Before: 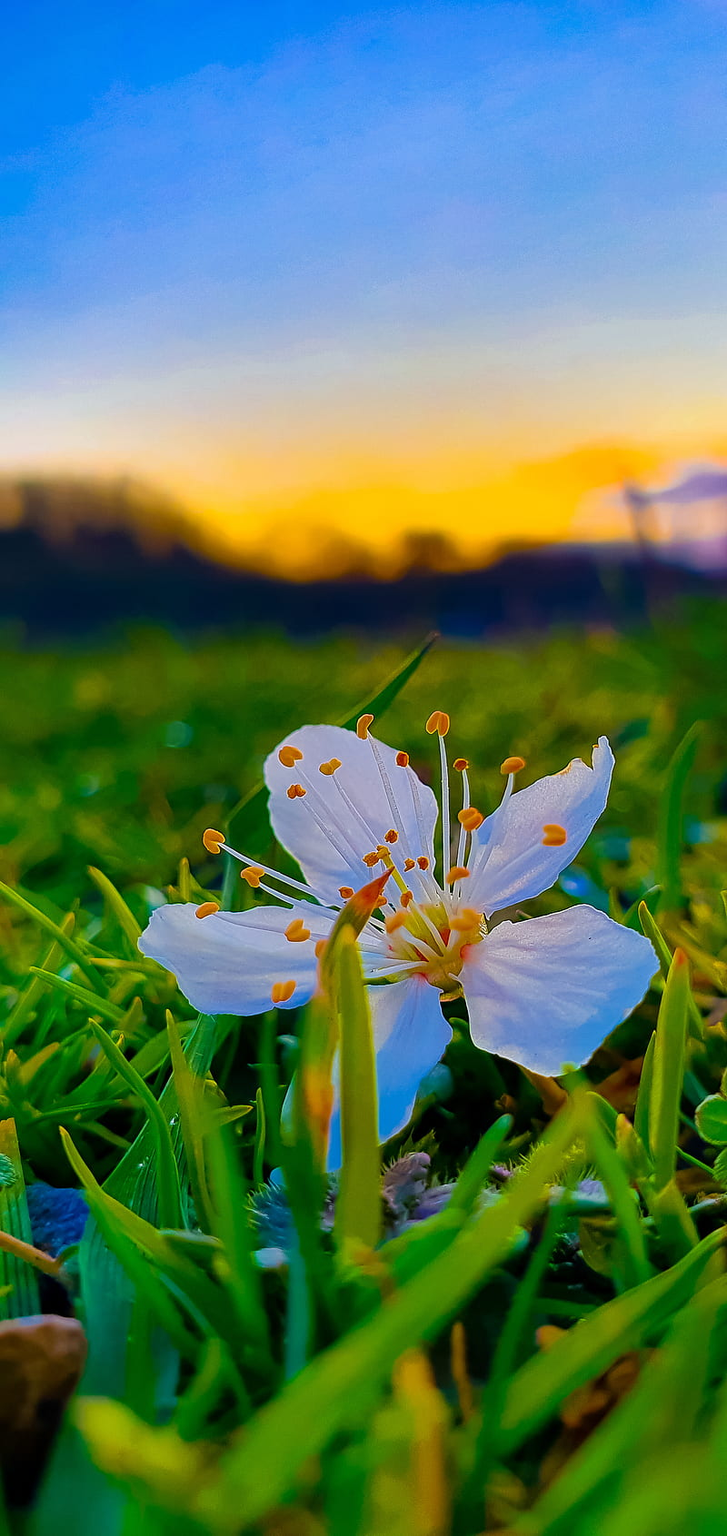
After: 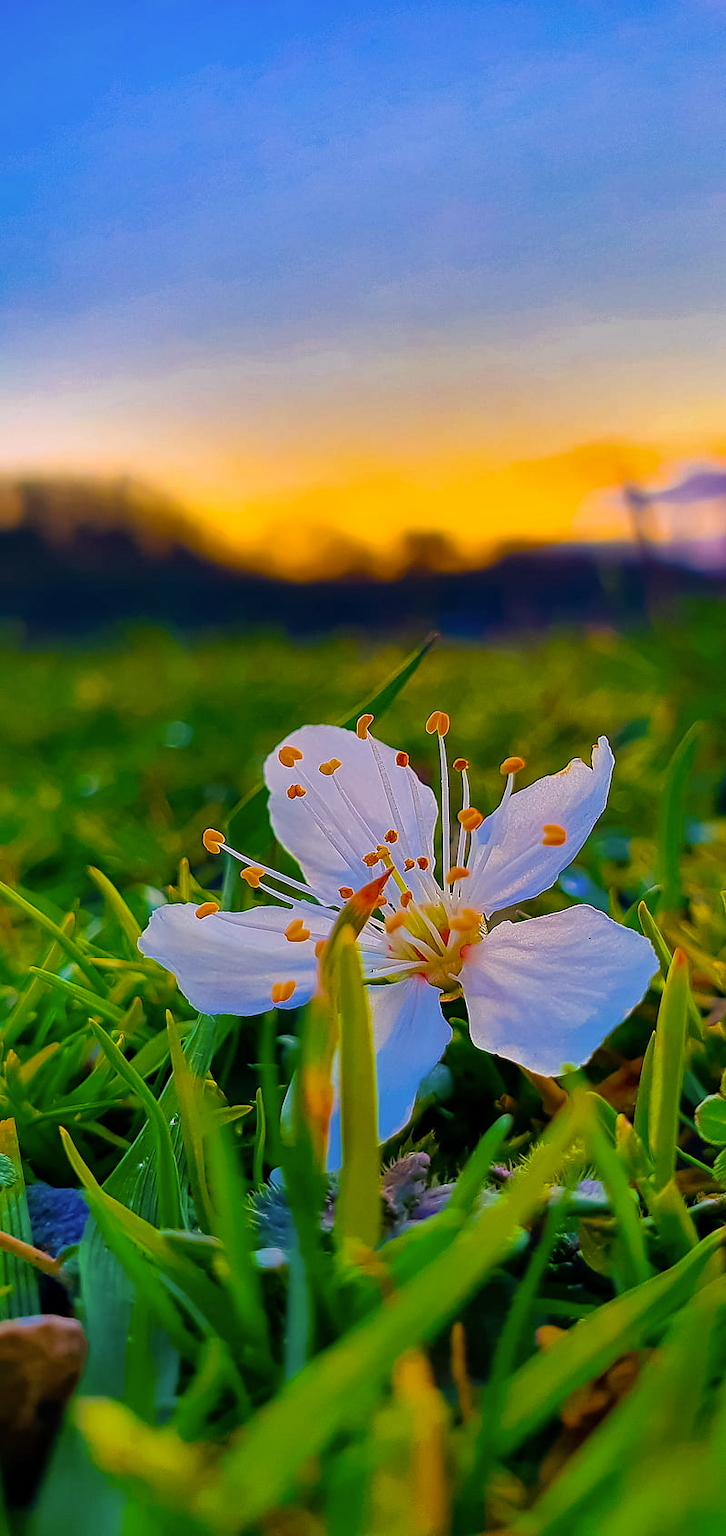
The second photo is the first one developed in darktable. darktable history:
shadows and highlights: shadows 30.68, highlights -62.61, soften with gaussian
color correction: highlights a* 7.03, highlights b* 3.92
